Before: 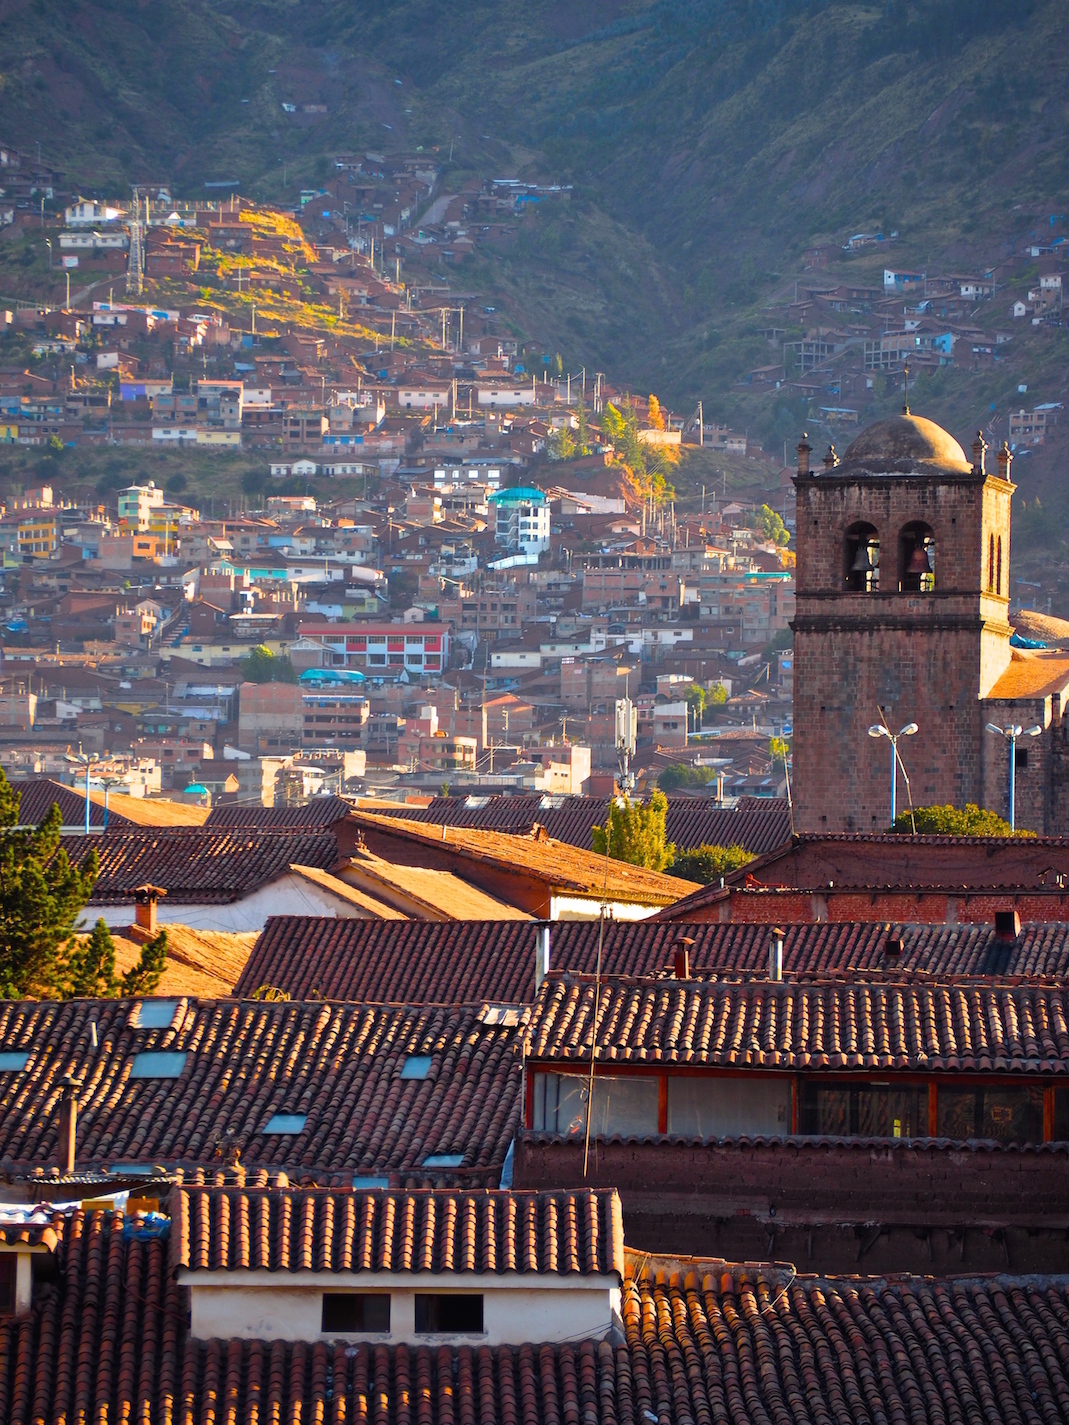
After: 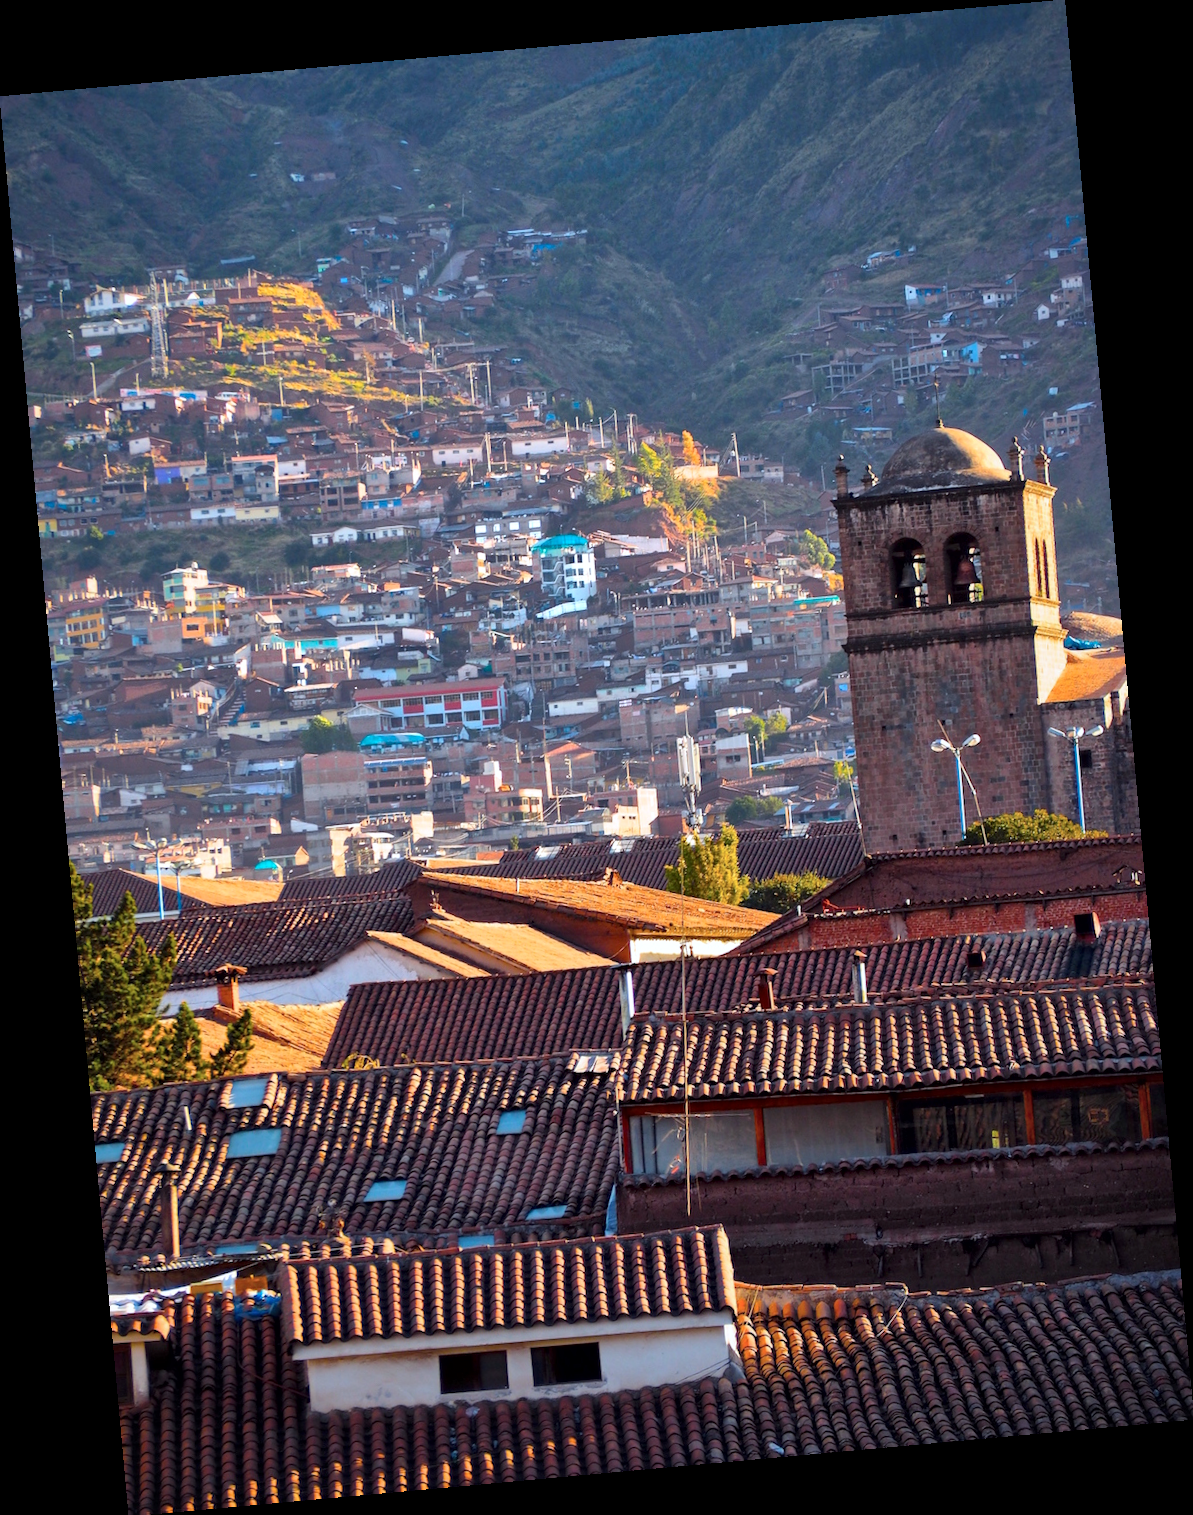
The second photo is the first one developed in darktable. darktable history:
color correction: highlights a* -0.772, highlights b* -8.92
rotate and perspective: rotation -5.2°, automatic cropping off
local contrast: mode bilateral grid, contrast 20, coarseness 100, detail 150%, midtone range 0.2
